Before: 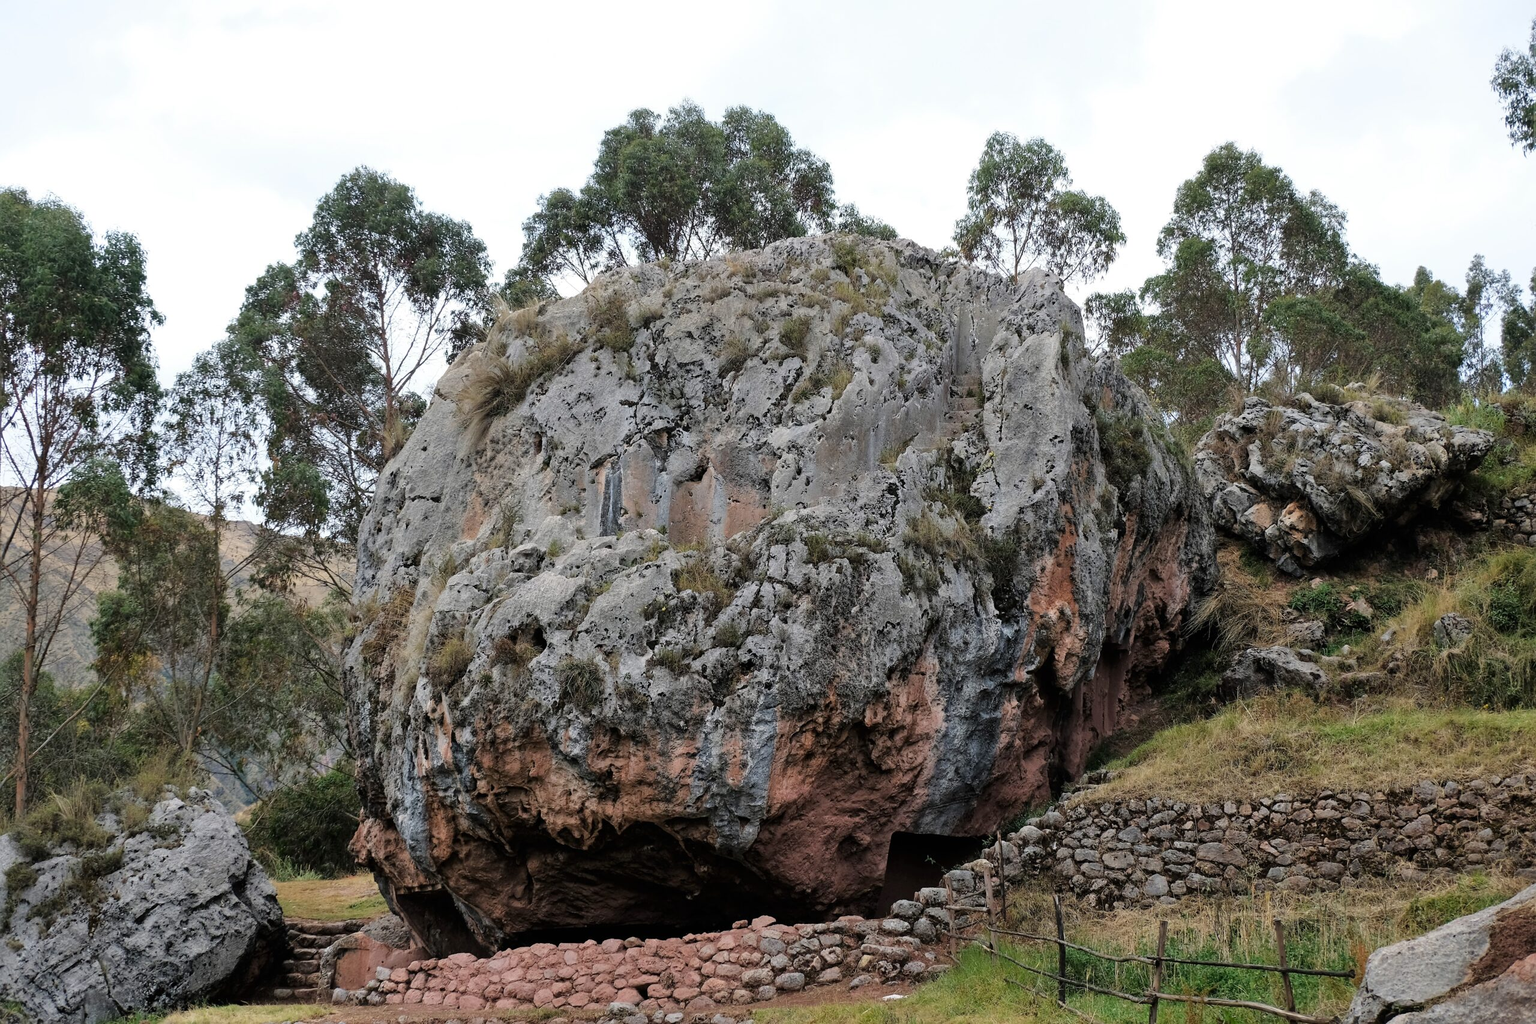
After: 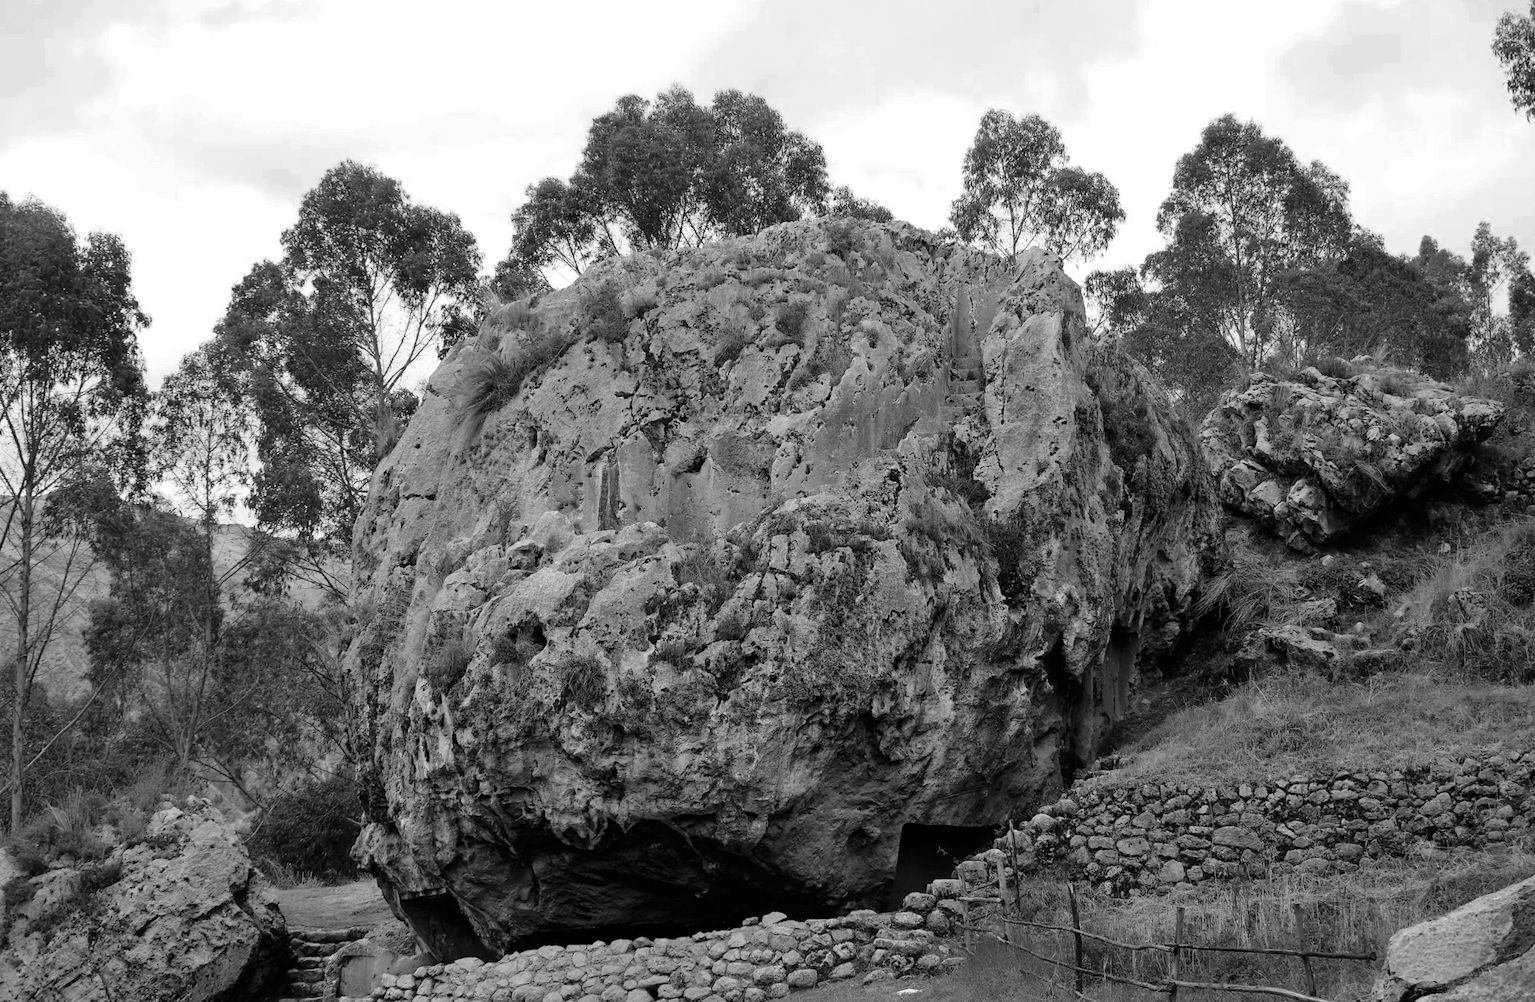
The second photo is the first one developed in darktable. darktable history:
color zones: curves: ch0 [(0, 0.553) (0.123, 0.58) (0.23, 0.419) (0.468, 0.155) (0.605, 0.132) (0.723, 0.063) (0.833, 0.172) (0.921, 0.468)]; ch1 [(0.025, 0.645) (0.229, 0.584) (0.326, 0.551) (0.537, 0.446) (0.599, 0.911) (0.708, 1) (0.805, 0.944)]; ch2 [(0.086, 0.468) (0.254, 0.464) (0.638, 0.564) (0.702, 0.592) (0.768, 0.564)]
rotate and perspective: rotation -1.42°, crop left 0.016, crop right 0.984, crop top 0.035, crop bottom 0.965
monochrome: size 1
